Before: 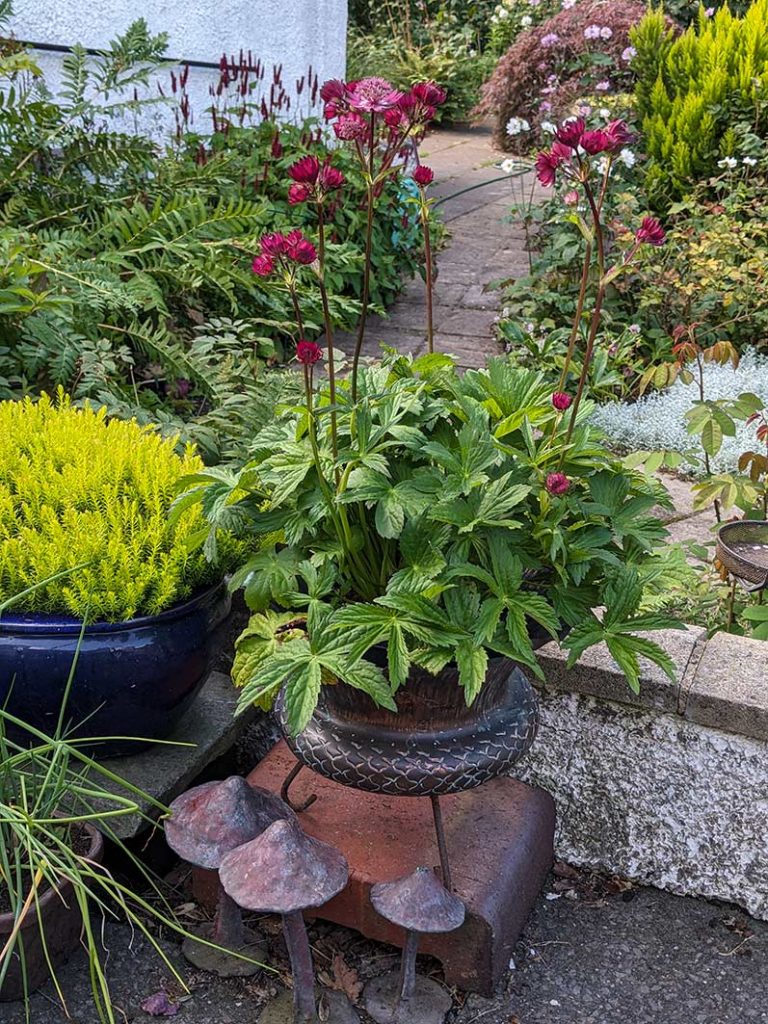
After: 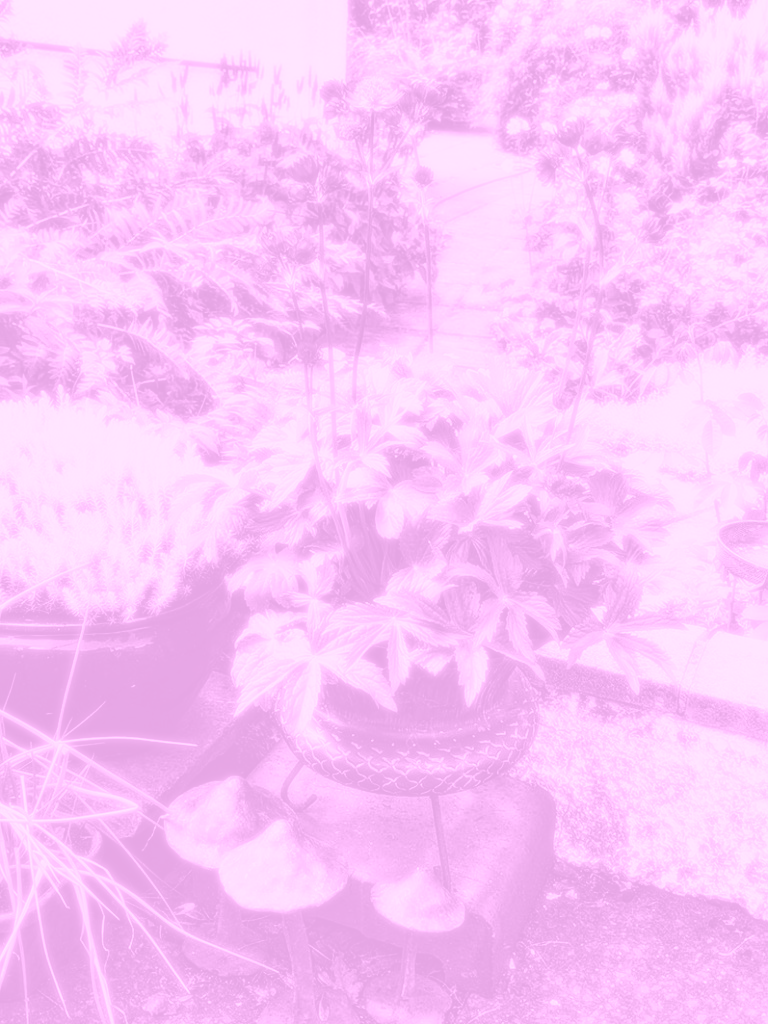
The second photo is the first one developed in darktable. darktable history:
velvia: on, module defaults
color balance rgb: perceptual saturation grading › global saturation 30%, global vibrance 30%
colorize: hue 331.2°, saturation 75%, source mix 30.28%, lightness 70.52%, version 1
bloom: size 0%, threshold 54.82%, strength 8.31%
local contrast: detail 142%
exposure: black level correction -0.062, exposure -0.05 EV, compensate highlight preservation false
